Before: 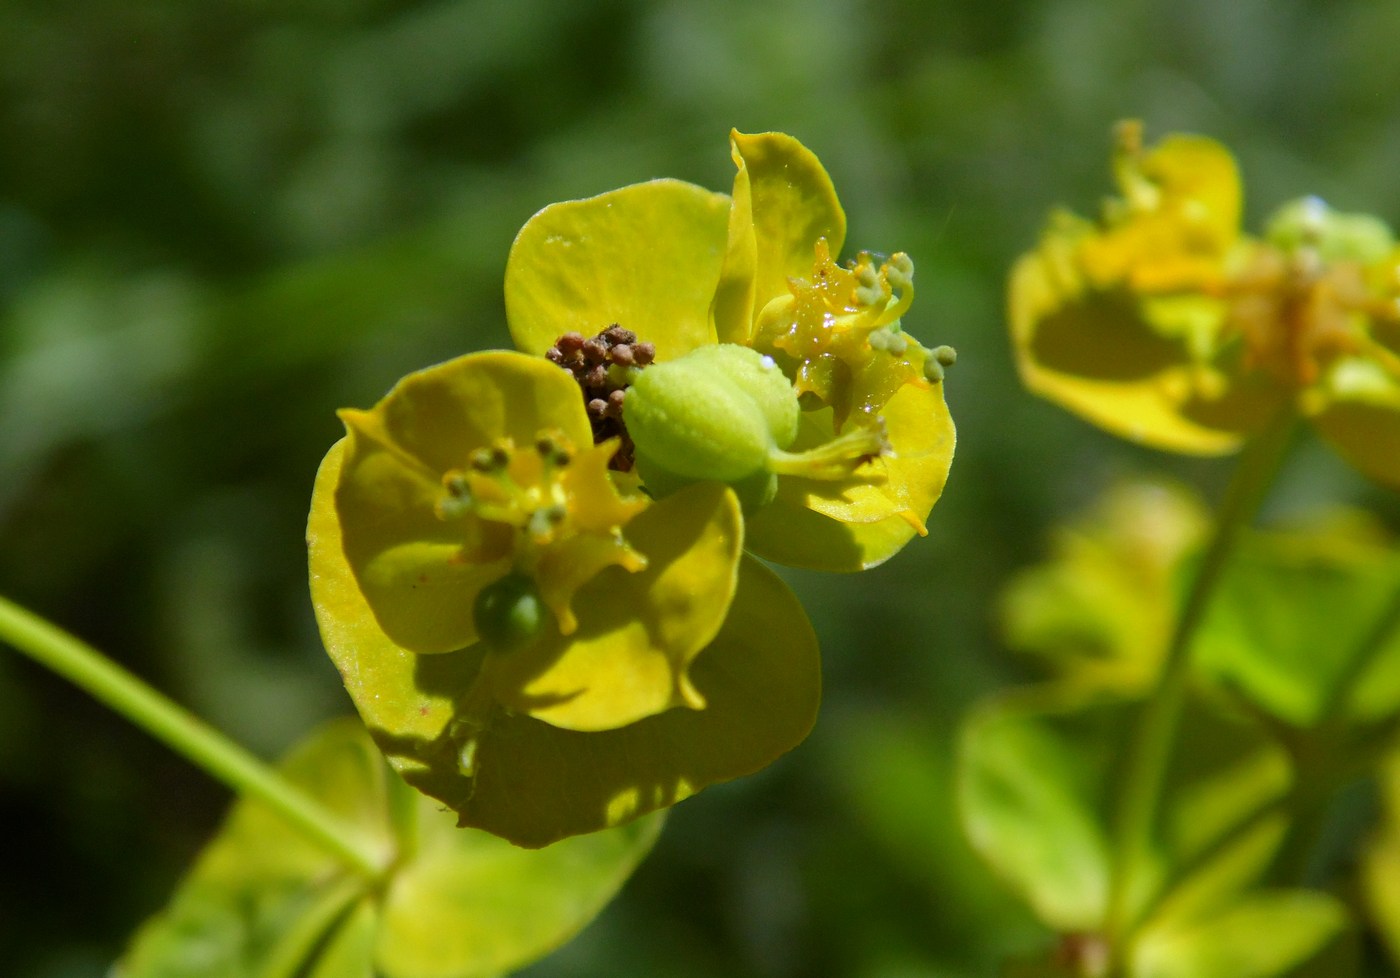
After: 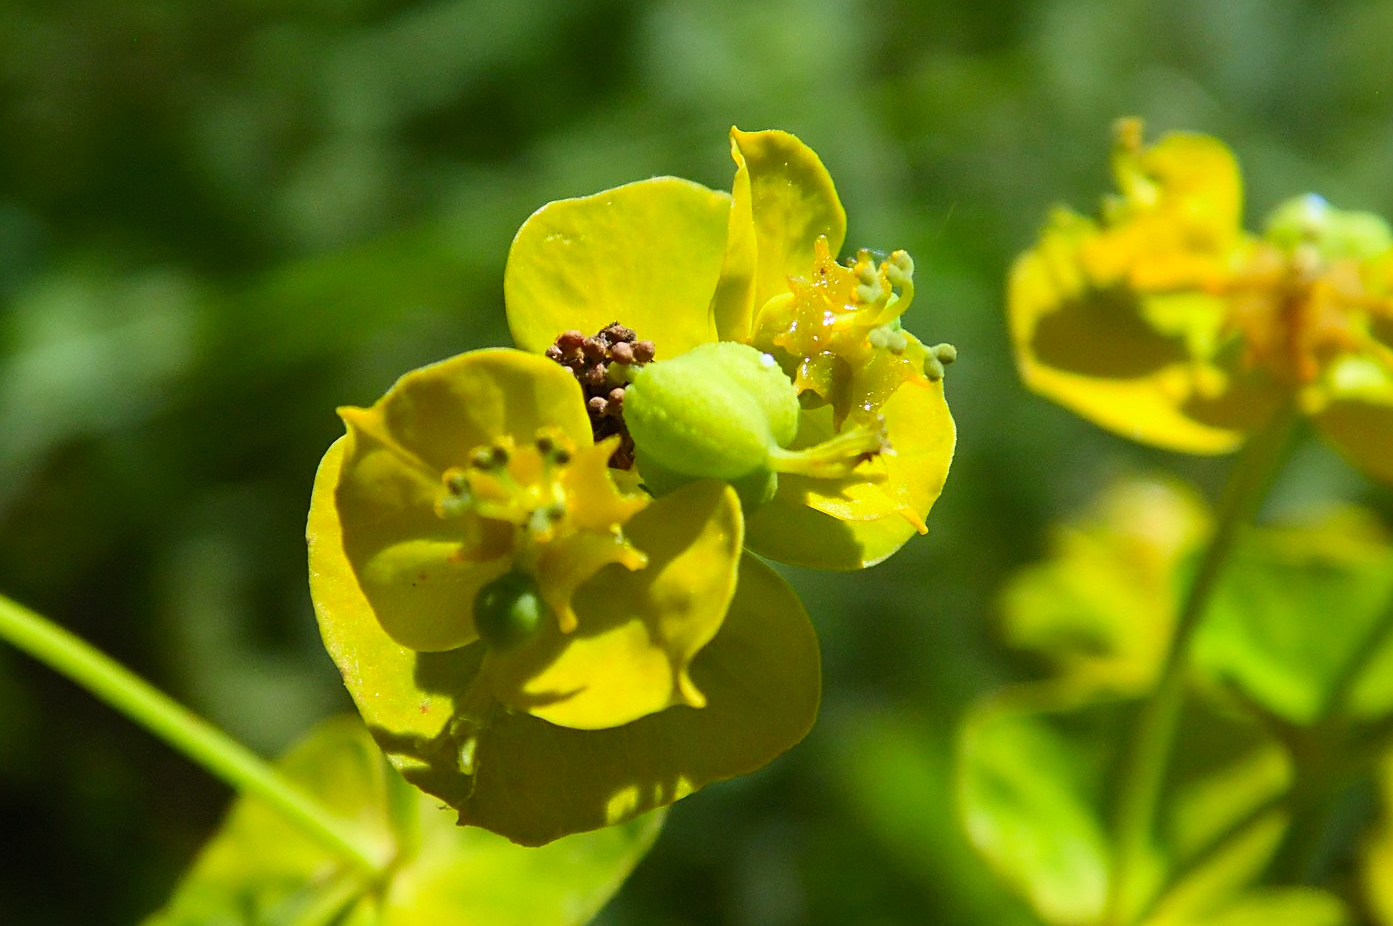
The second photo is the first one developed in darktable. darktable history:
sharpen: on, module defaults
crop: top 0.262%, right 0.266%, bottom 4.997%
velvia: on, module defaults
contrast brightness saturation: contrast 0.202, brightness 0.157, saturation 0.221
